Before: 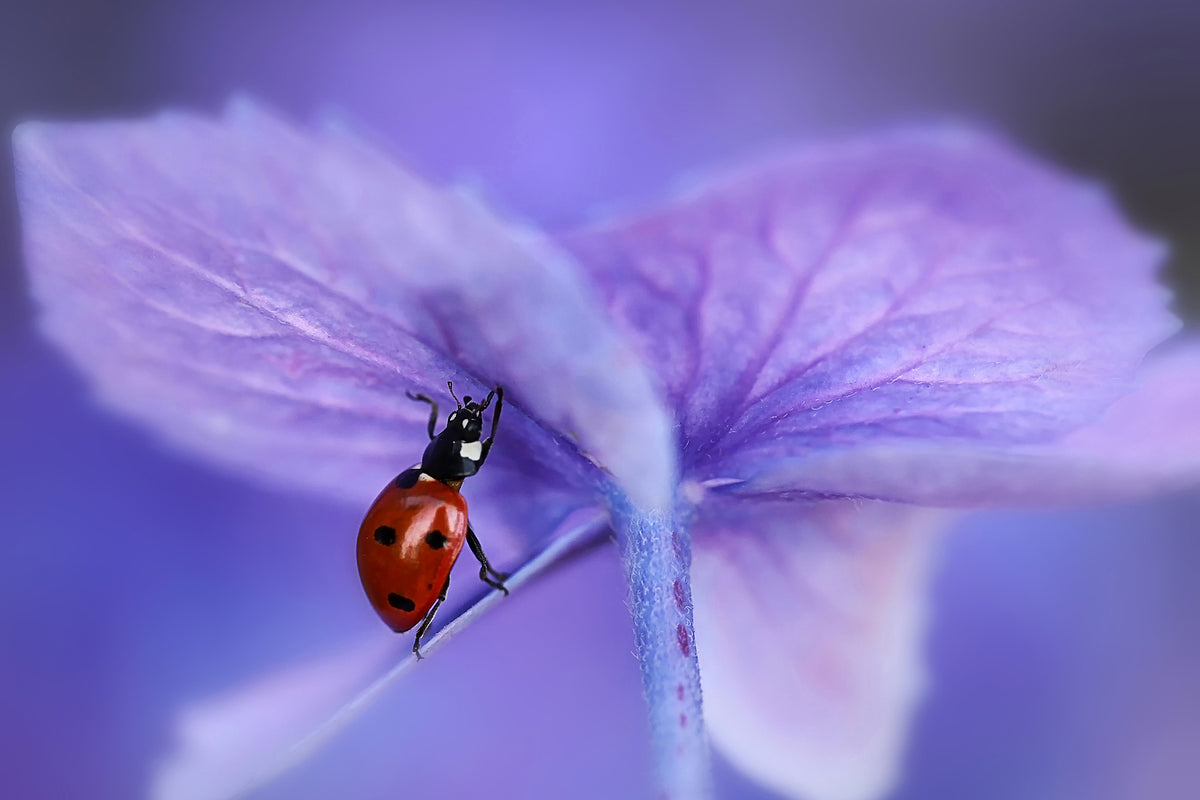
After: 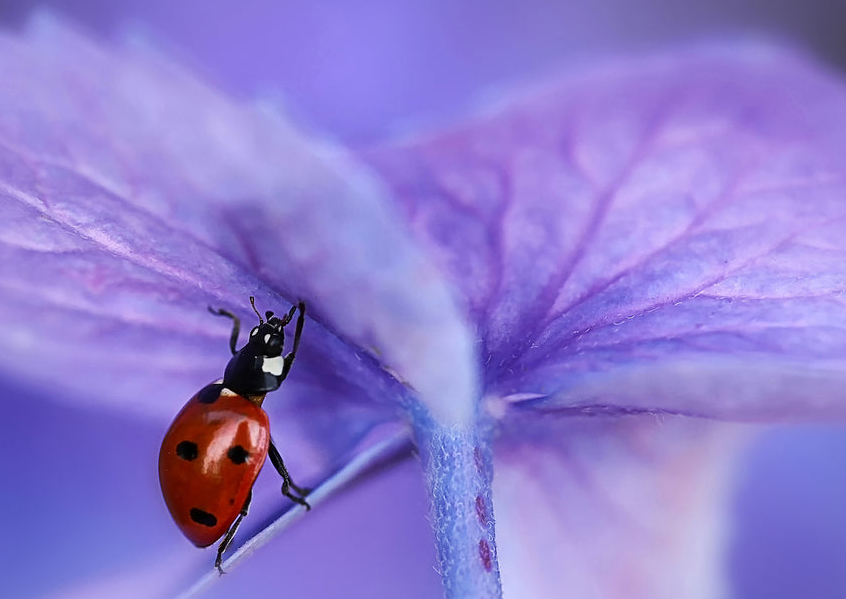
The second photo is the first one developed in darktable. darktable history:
crop and rotate: left 16.571%, top 10.673%, right 12.918%, bottom 14.383%
